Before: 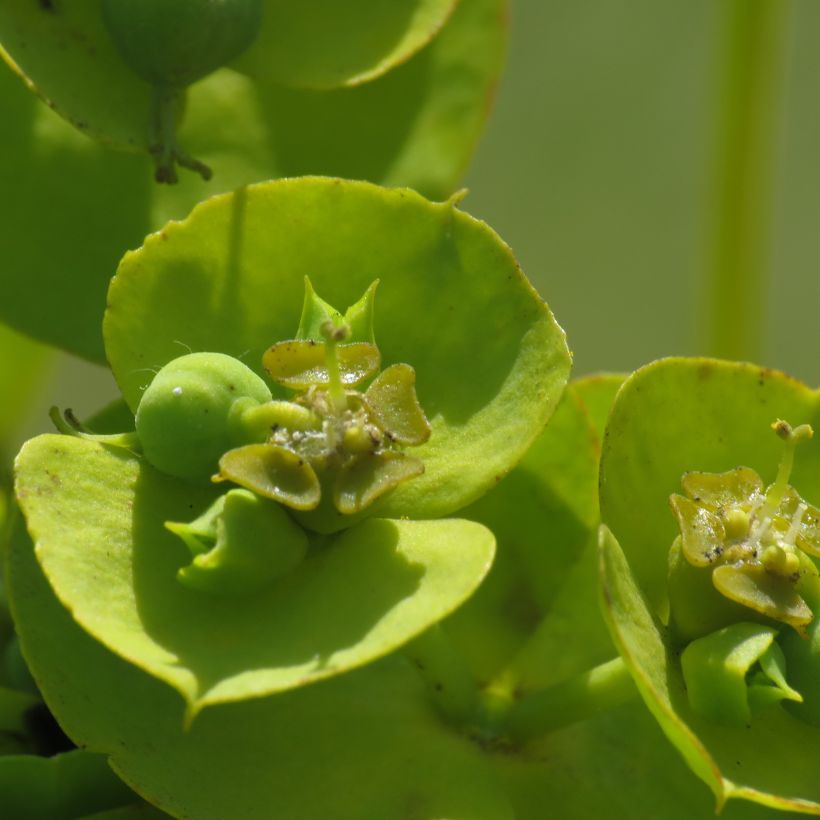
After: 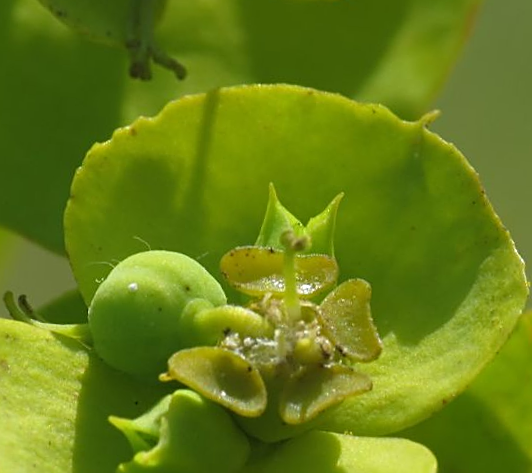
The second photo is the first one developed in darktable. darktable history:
crop and rotate: angle -4.99°, left 2.122%, top 6.945%, right 27.566%, bottom 30.519%
sharpen: on, module defaults
